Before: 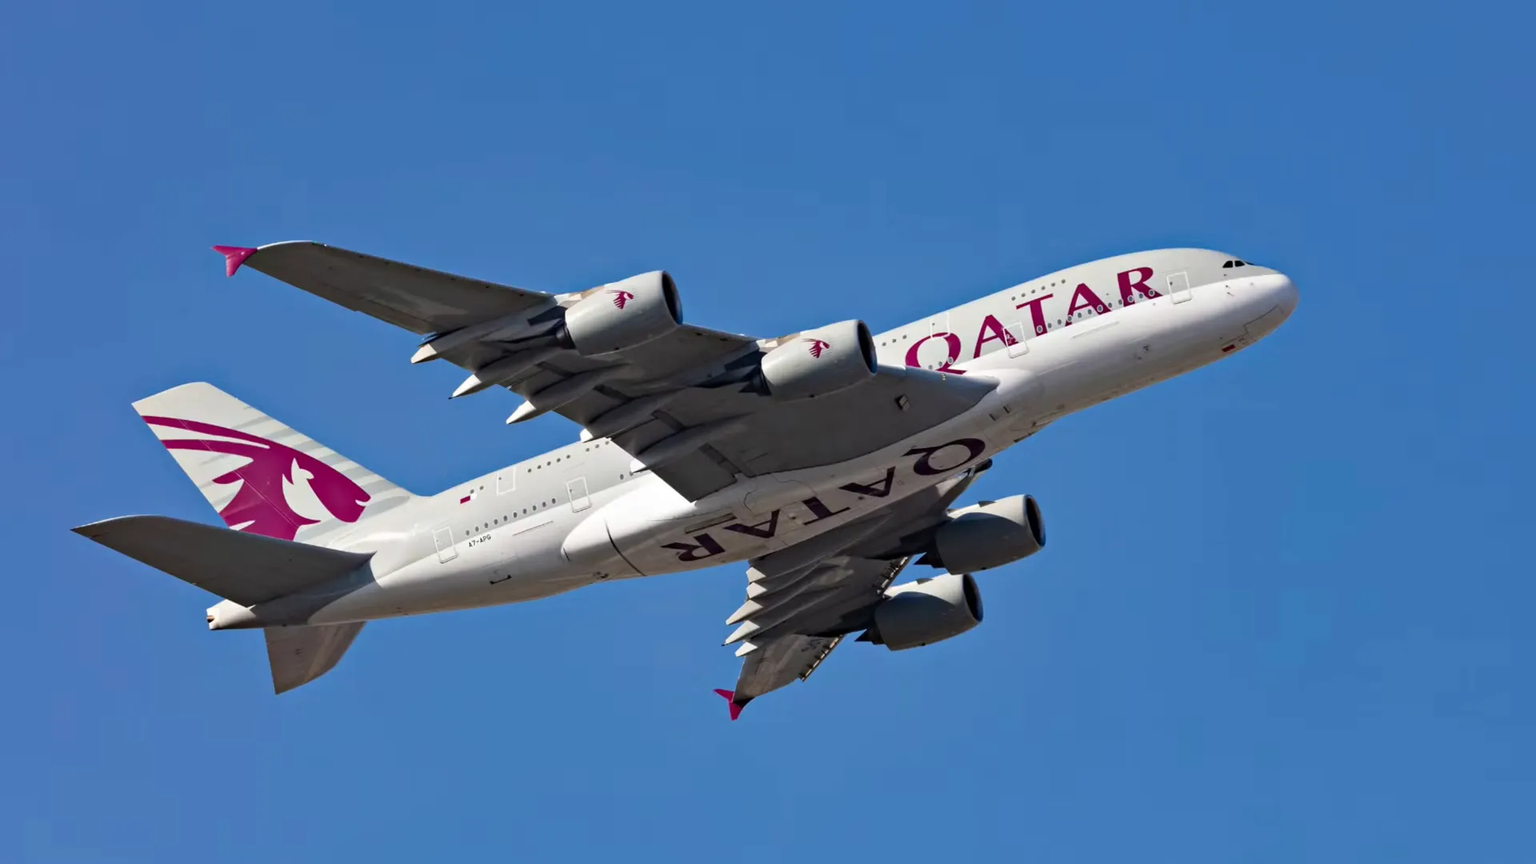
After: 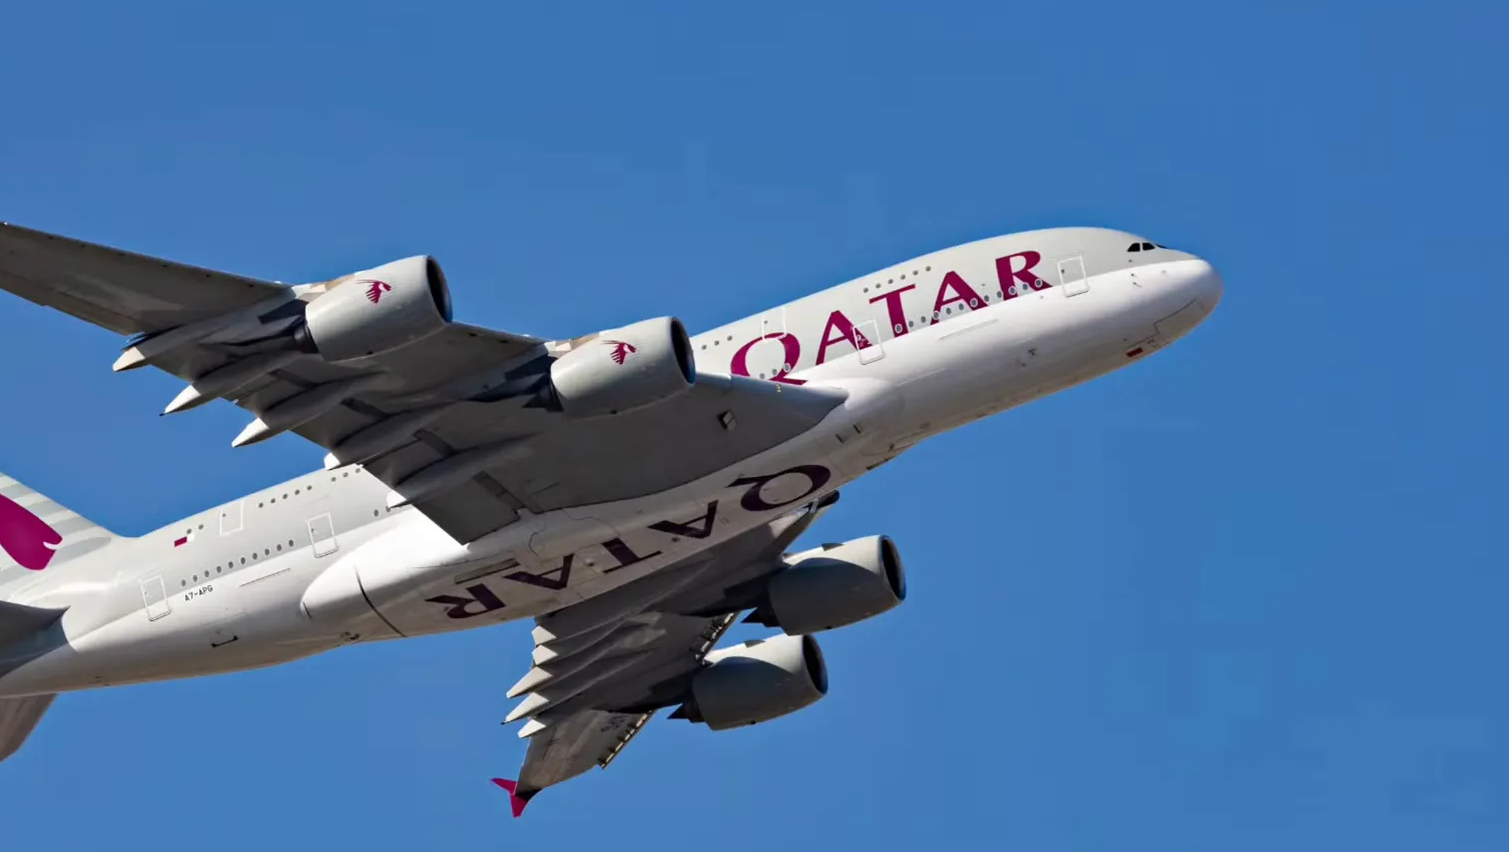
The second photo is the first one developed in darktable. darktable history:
crop and rotate: left 20.912%, top 7.721%, right 0.453%, bottom 13.359%
